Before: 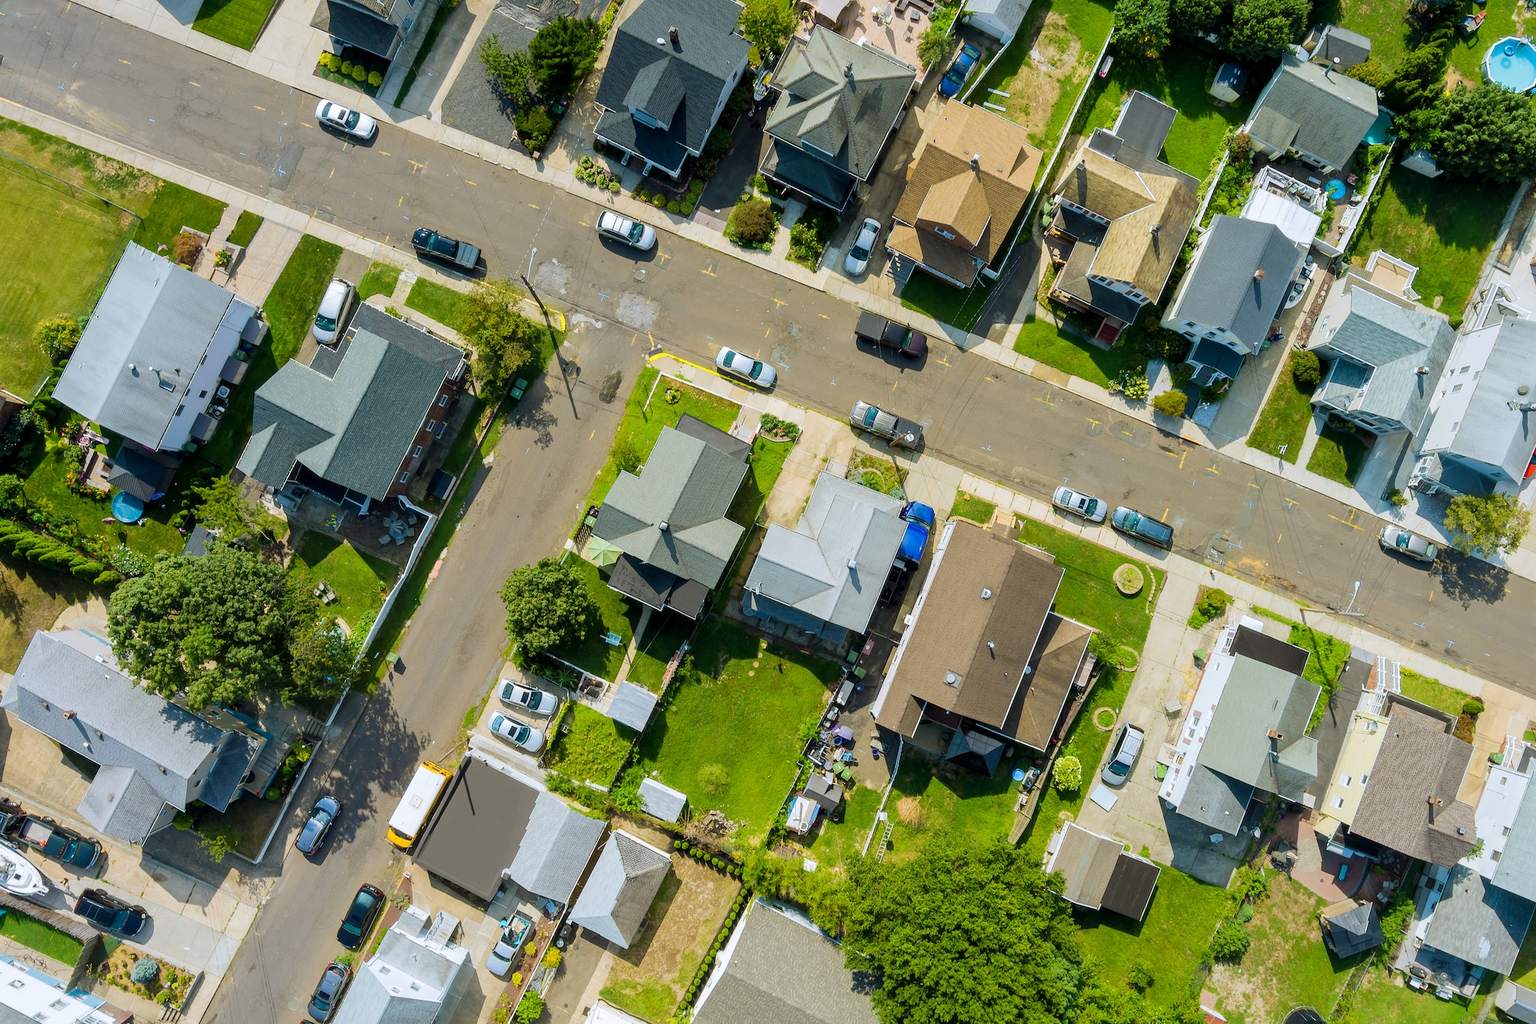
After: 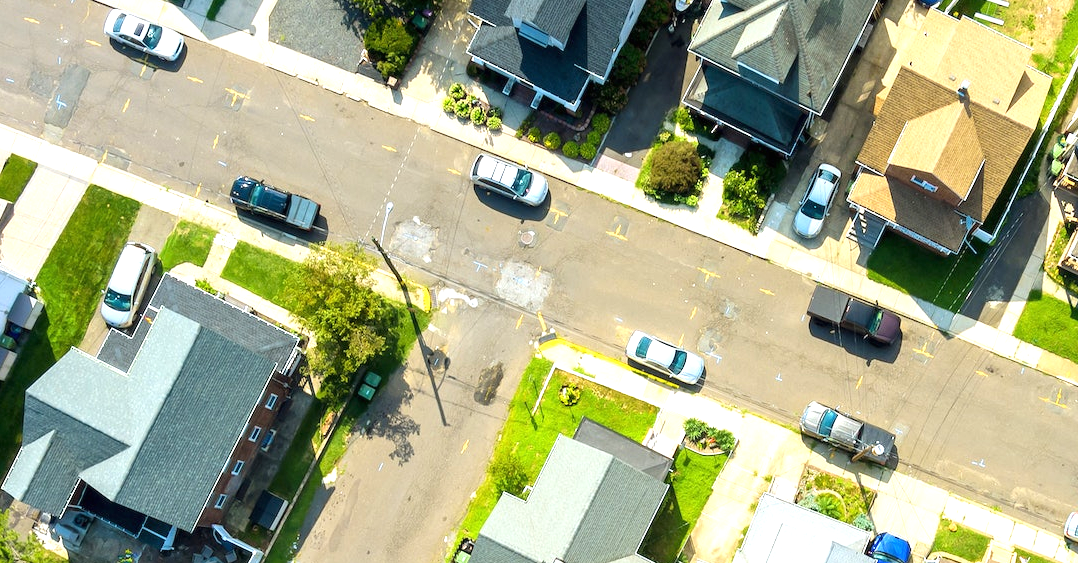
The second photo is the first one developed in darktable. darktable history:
crop: left 15.306%, top 9.065%, right 30.789%, bottom 48.638%
exposure: black level correction 0, exposure 1 EV, compensate exposure bias true, compensate highlight preservation false
